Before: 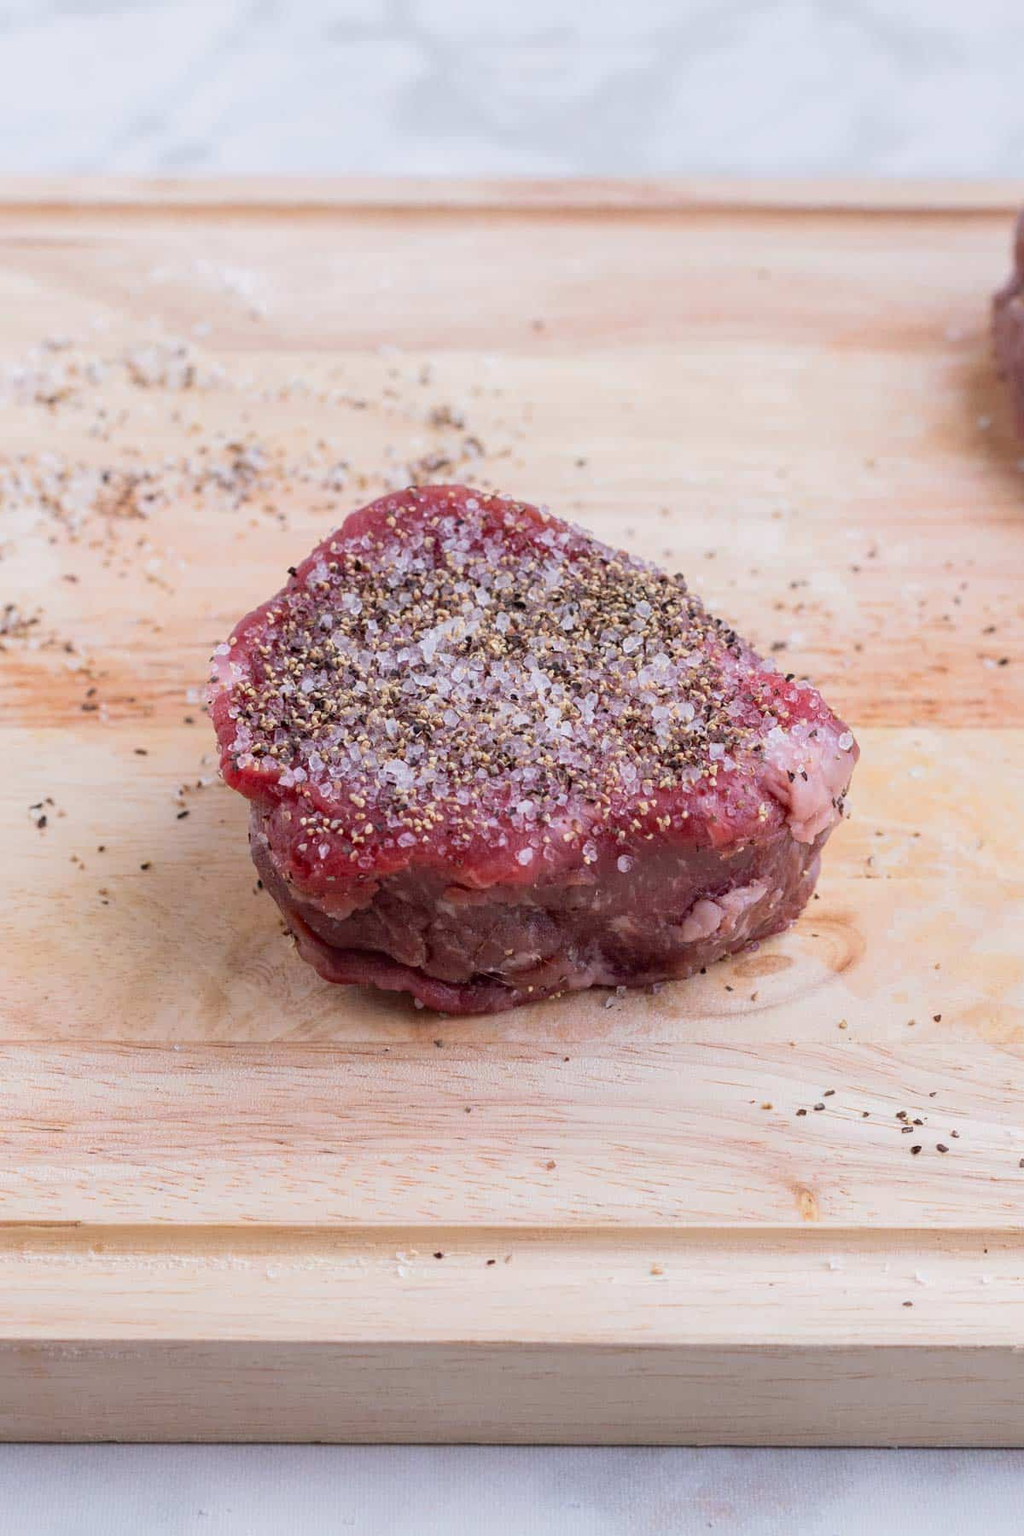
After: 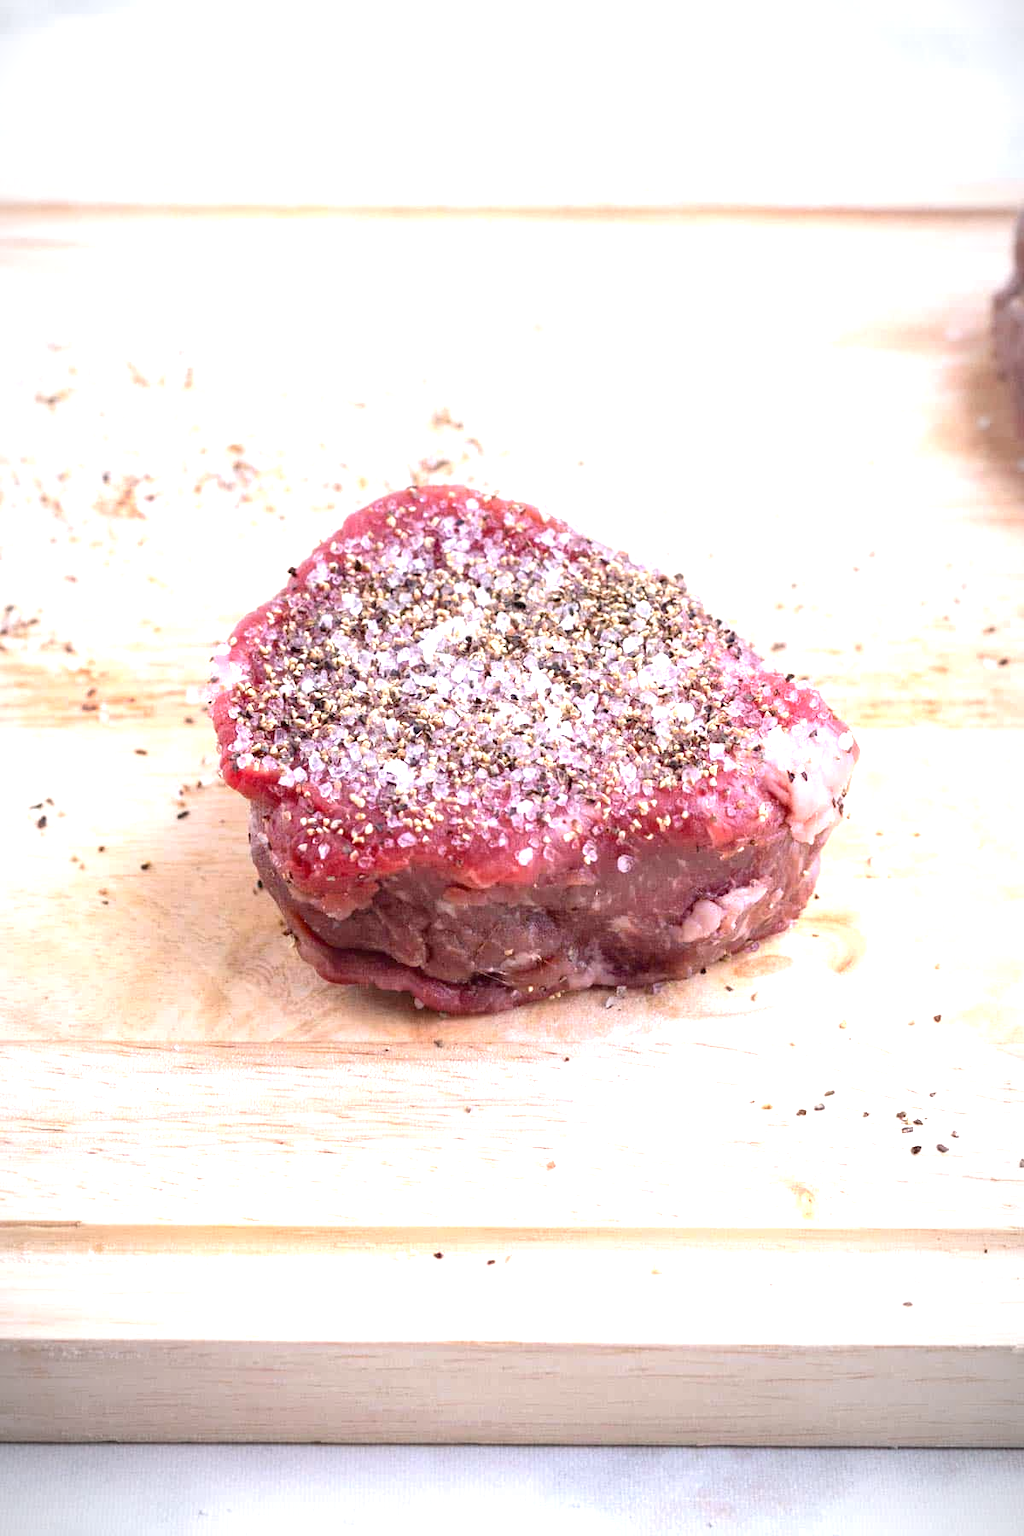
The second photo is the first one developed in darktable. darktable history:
vignetting: fall-off start 81.28%, fall-off radius 62.18%, brightness -0.533, saturation -0.517, automatic ratio true, width/height ratio 1.415
exposure: black level correction 0, exposure 1.2 EV, compensate highlight preservation false
